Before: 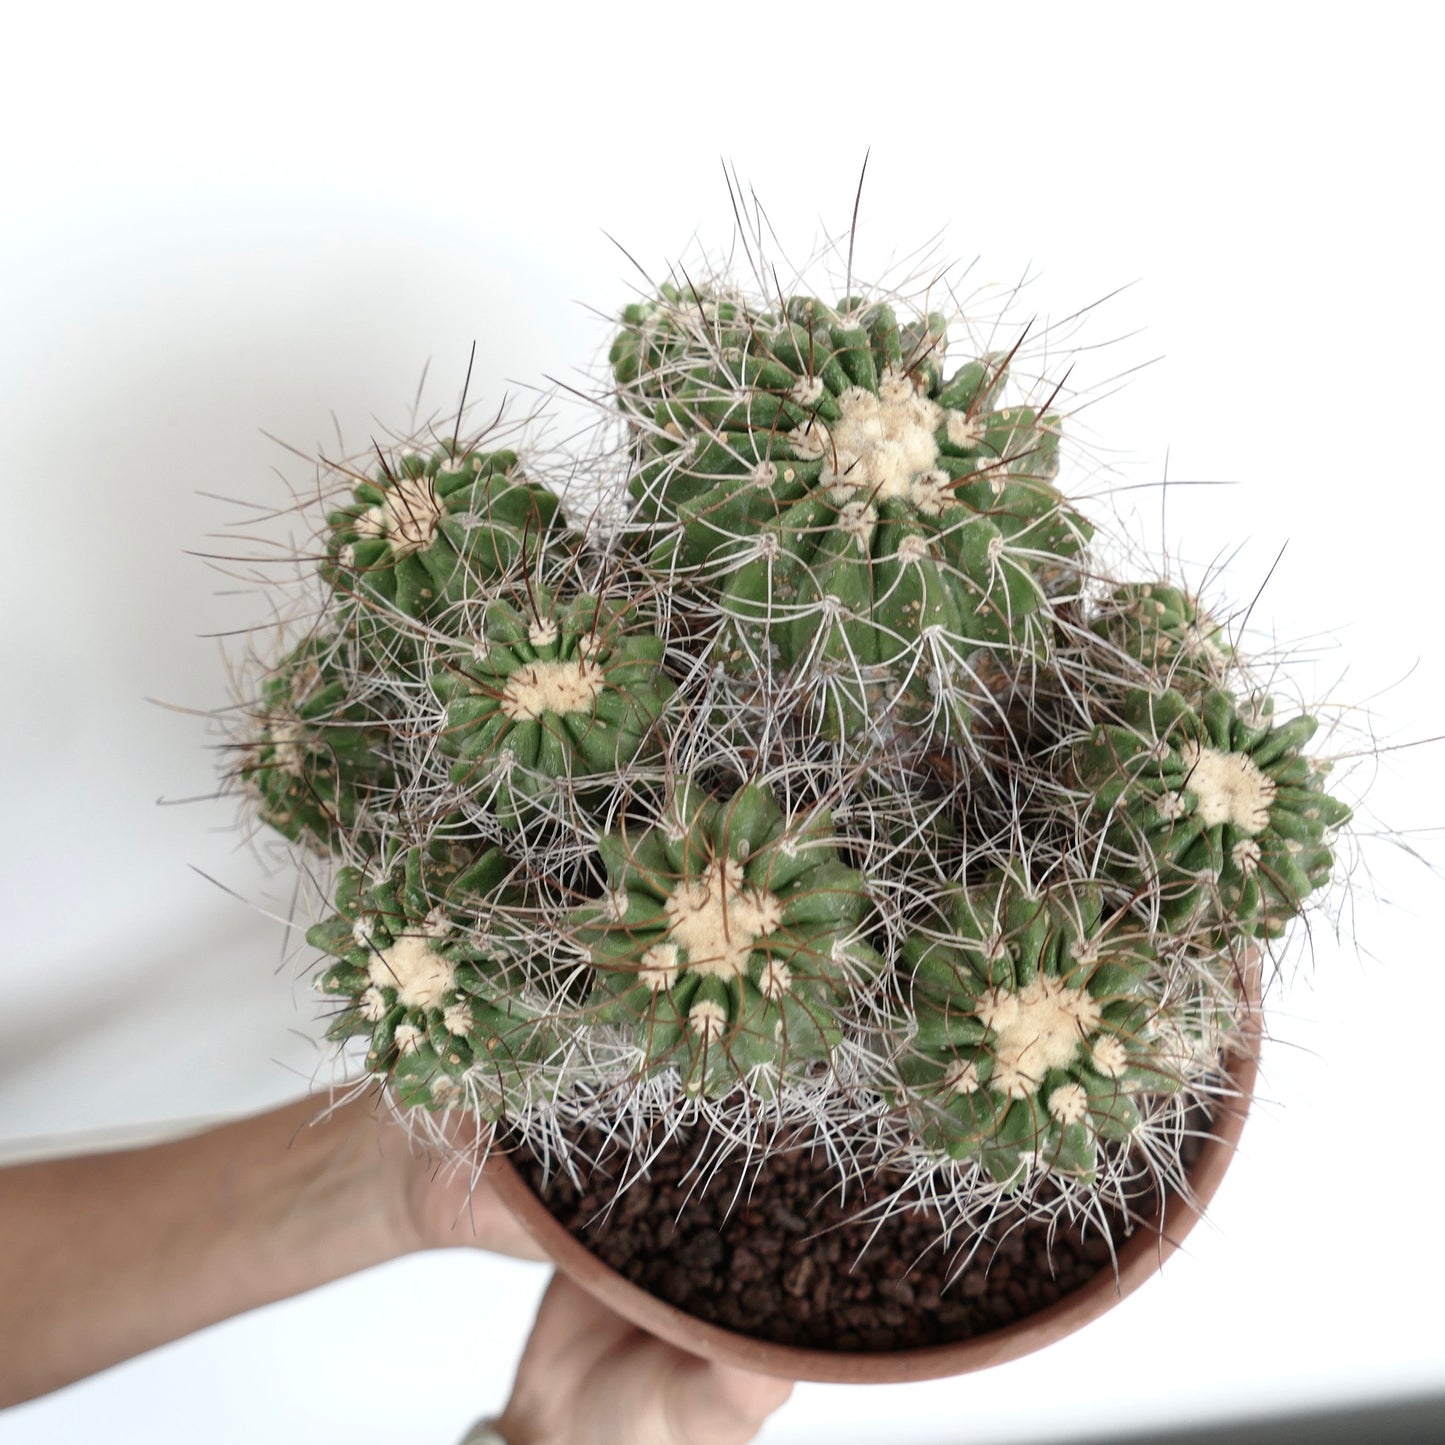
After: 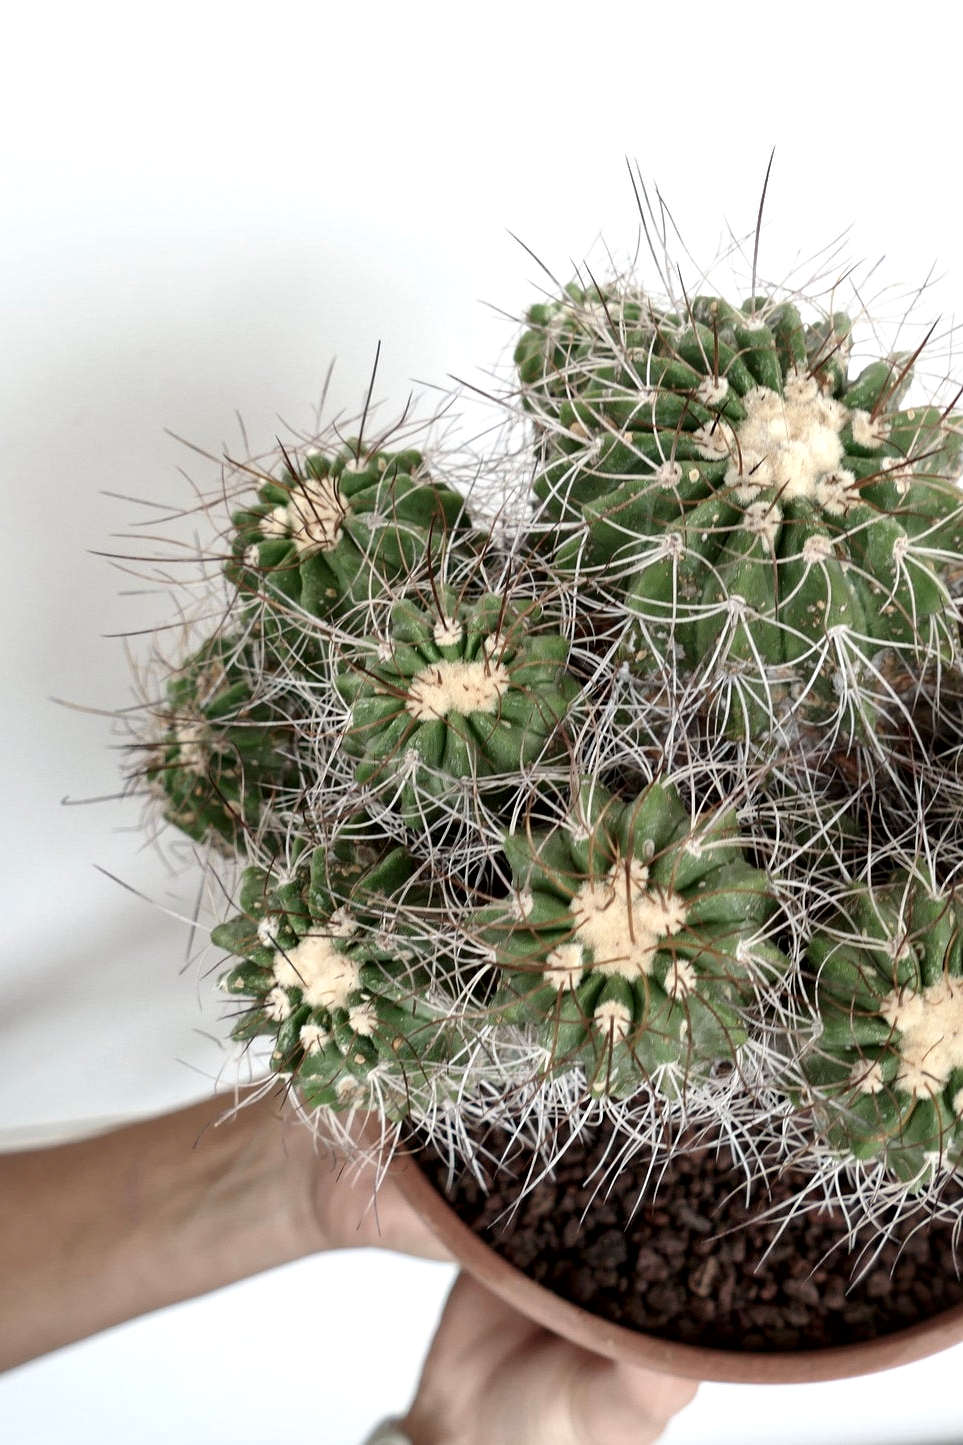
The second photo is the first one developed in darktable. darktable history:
crop and rotate: left 6.617%, right 26.717%
local contrast: mode bilateral grid, contrast 25, coarseness 60, detail 151%, midtone range 0.2
tone equalizer: on, module defaults
